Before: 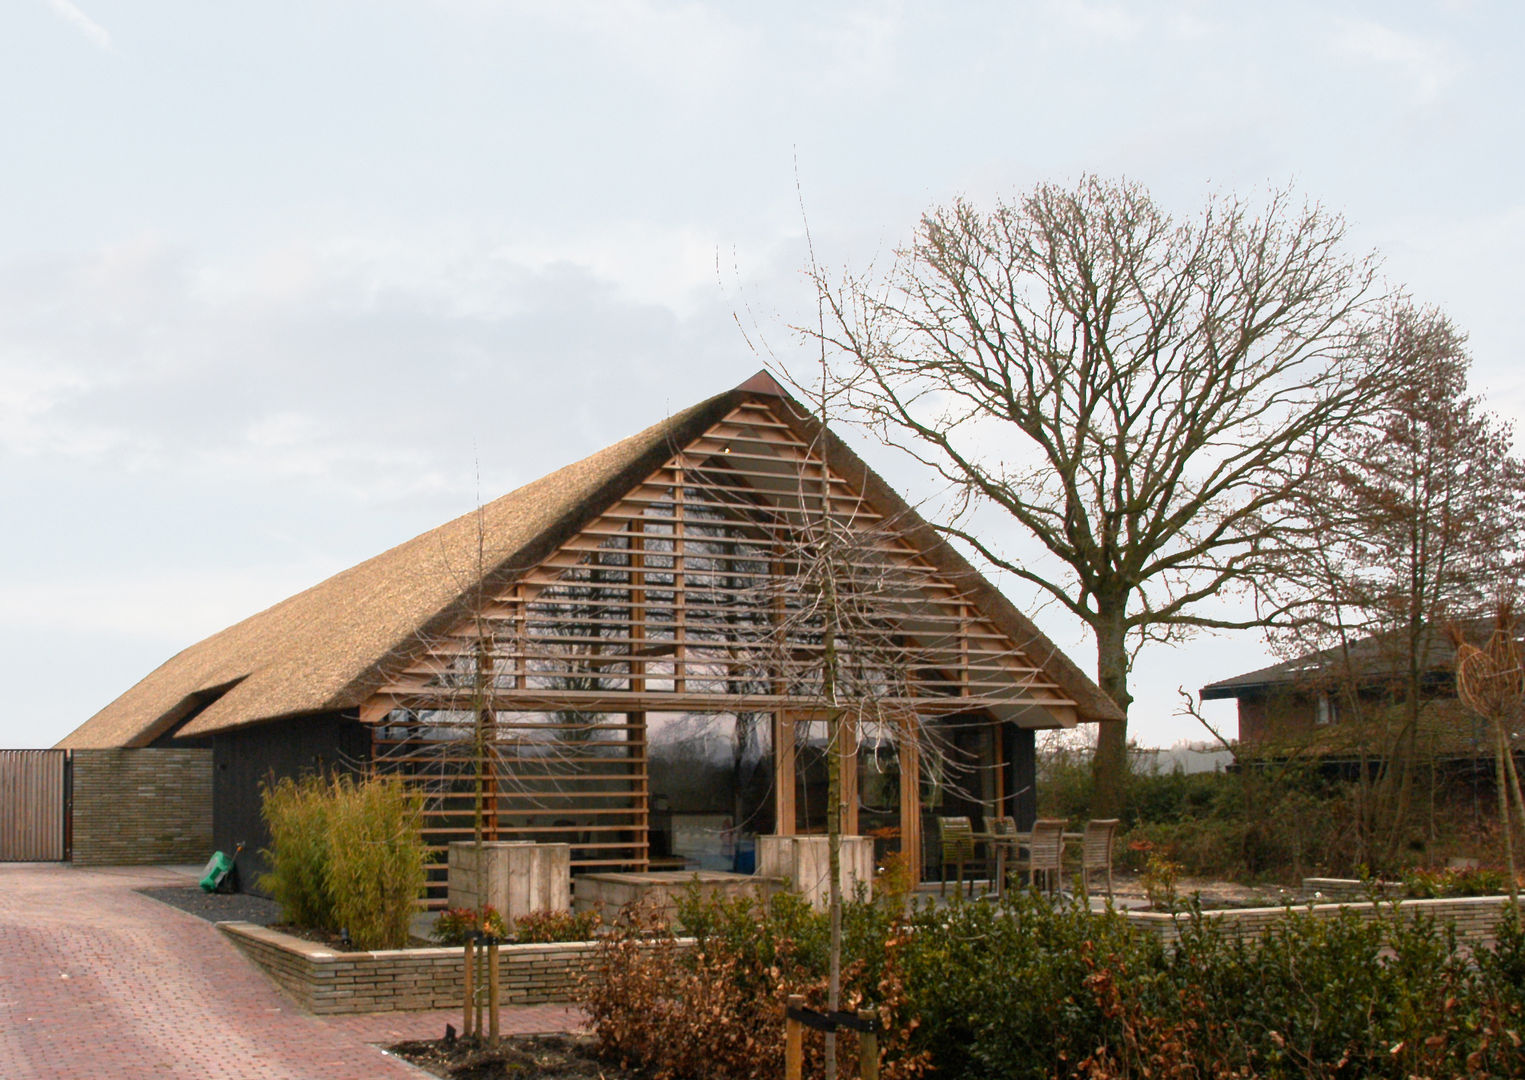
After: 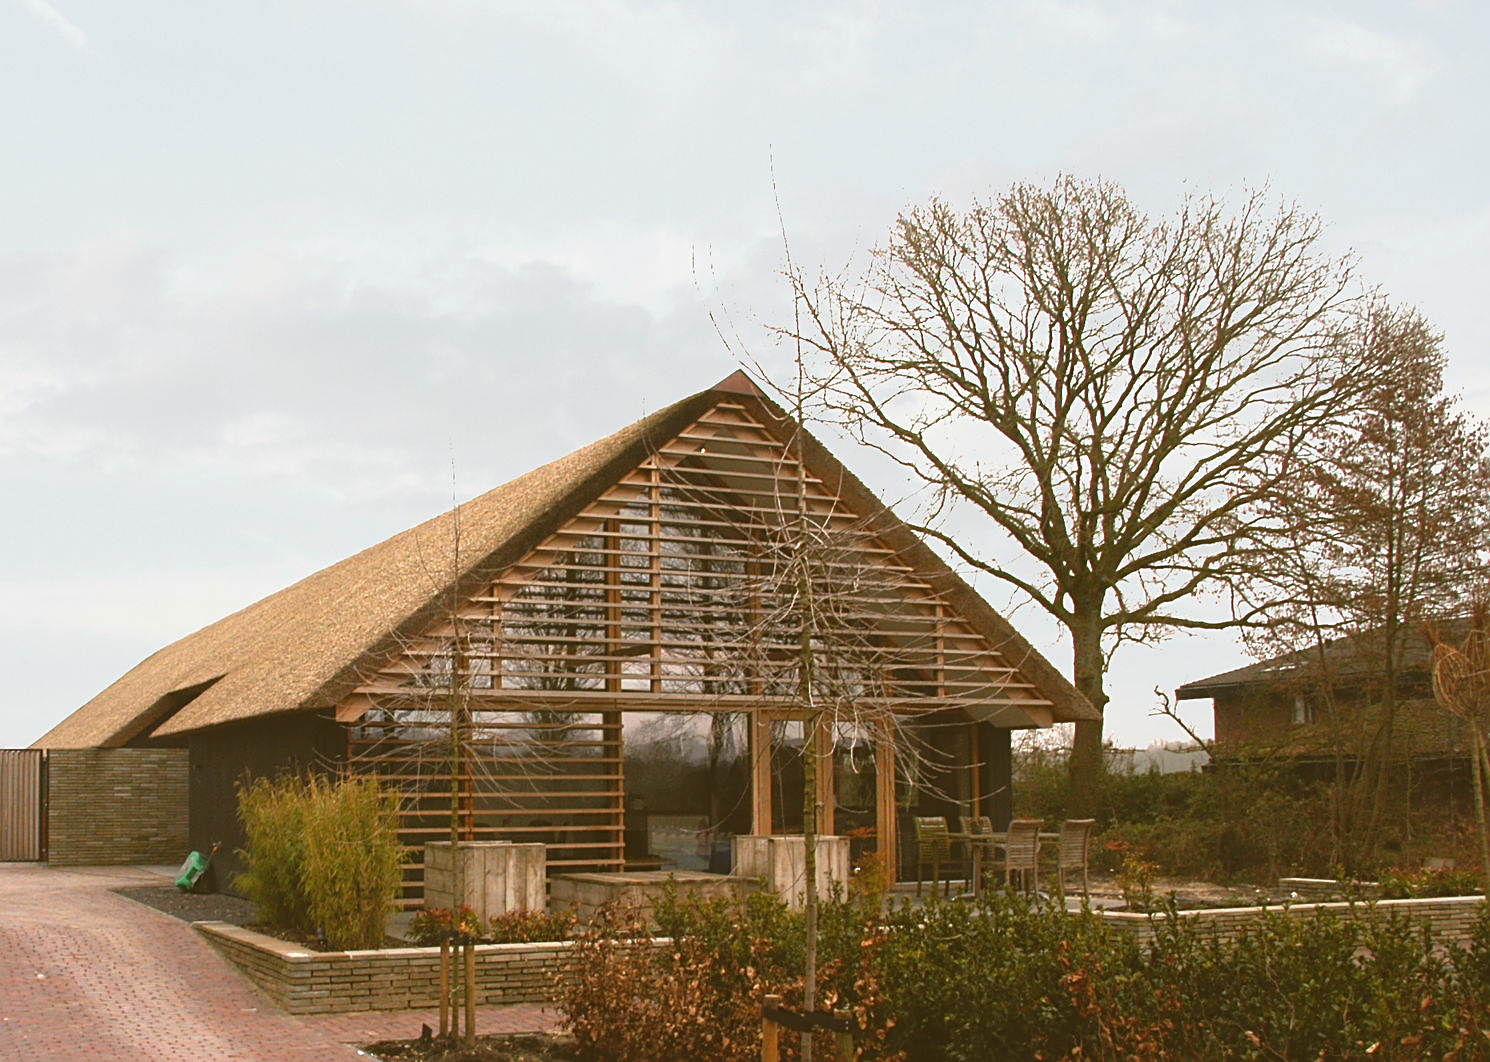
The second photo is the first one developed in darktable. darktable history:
color correction: highlights a* -0.626, highlights b* 0.173, shadows a* 4.91, shadows b* 20.83
sharpen: on, module defaults
crop and rotate: left 1.617%, right 0.648%, bottom 1.658%
exposure: black level correction -0.021, exposure -0.038 EV, compensate highlight preservation false
